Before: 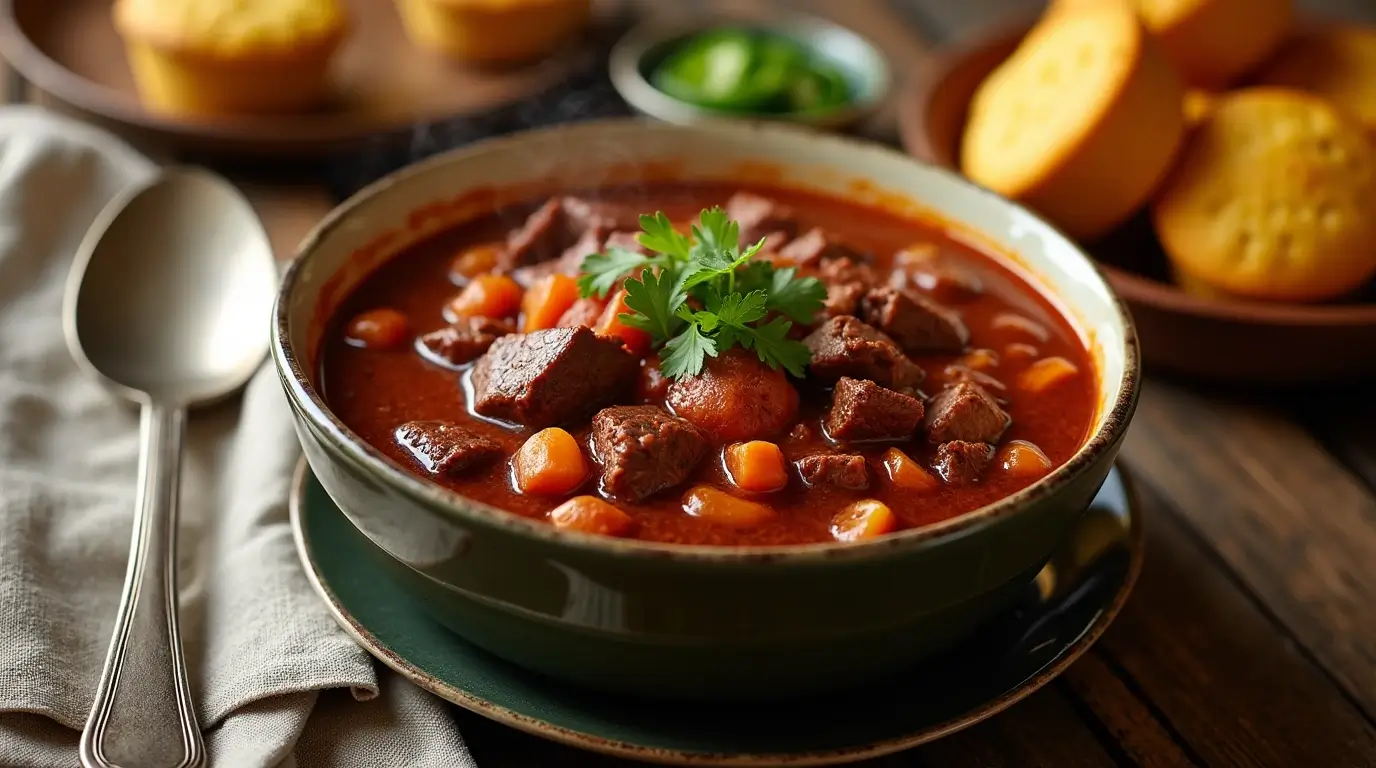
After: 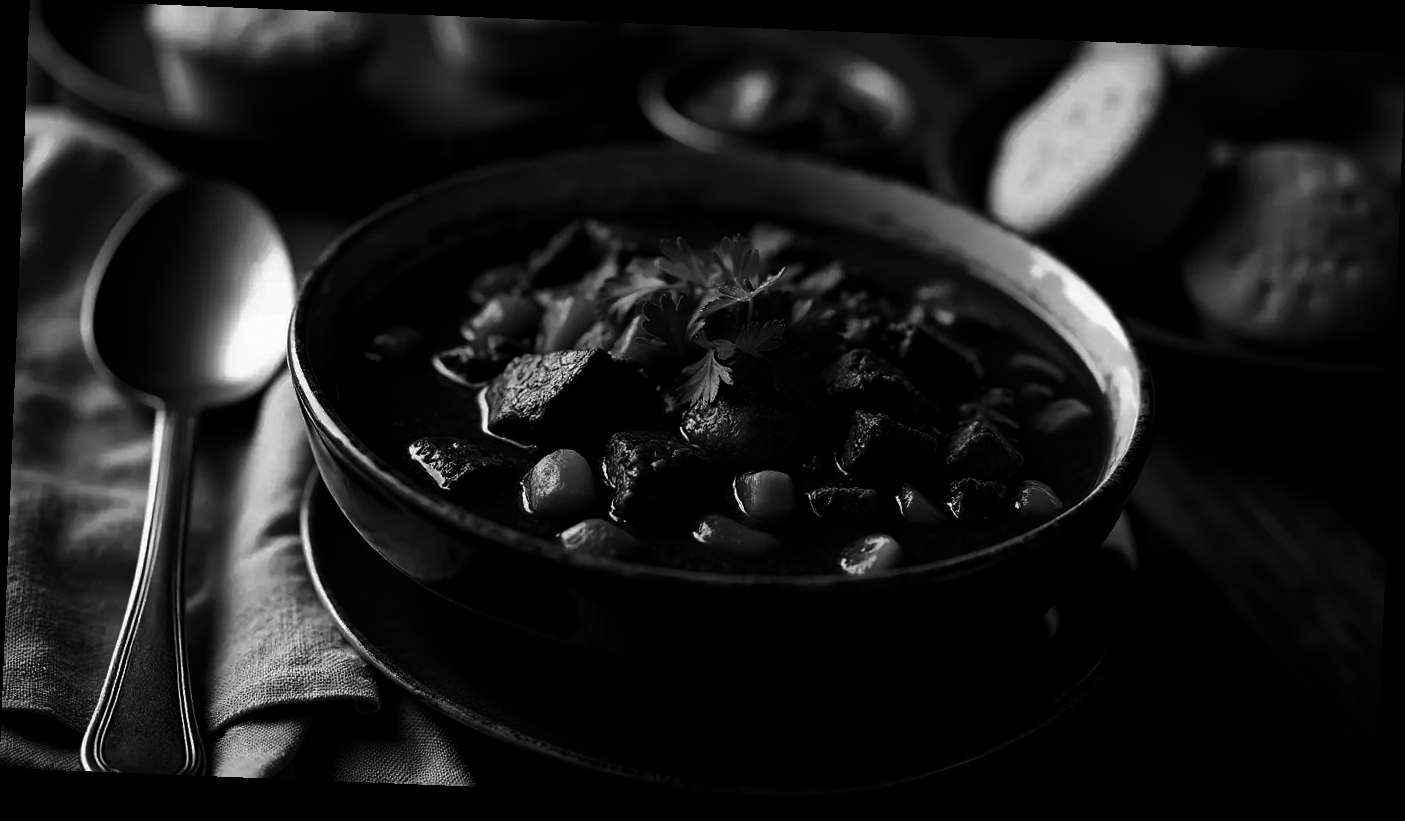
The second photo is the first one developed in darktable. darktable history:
rotate and perspective: rotation 2.27°, automatic cropping off
color balance rgb: shadows lift › chroma 1%, shadows lift › hue 240.84°, highlights gain › chroma 2%, highlights gain › hue 73.2°, global offset › luminance -0.5%, perceptual saturation grading › global saturation 20%, perceptual saturation grading › highlights -25%, perceptual saturation grading › shadows 50%, global vibrance 15%
contrast brightness saturation: contrast 0.02, brightness -1, saturation -1
